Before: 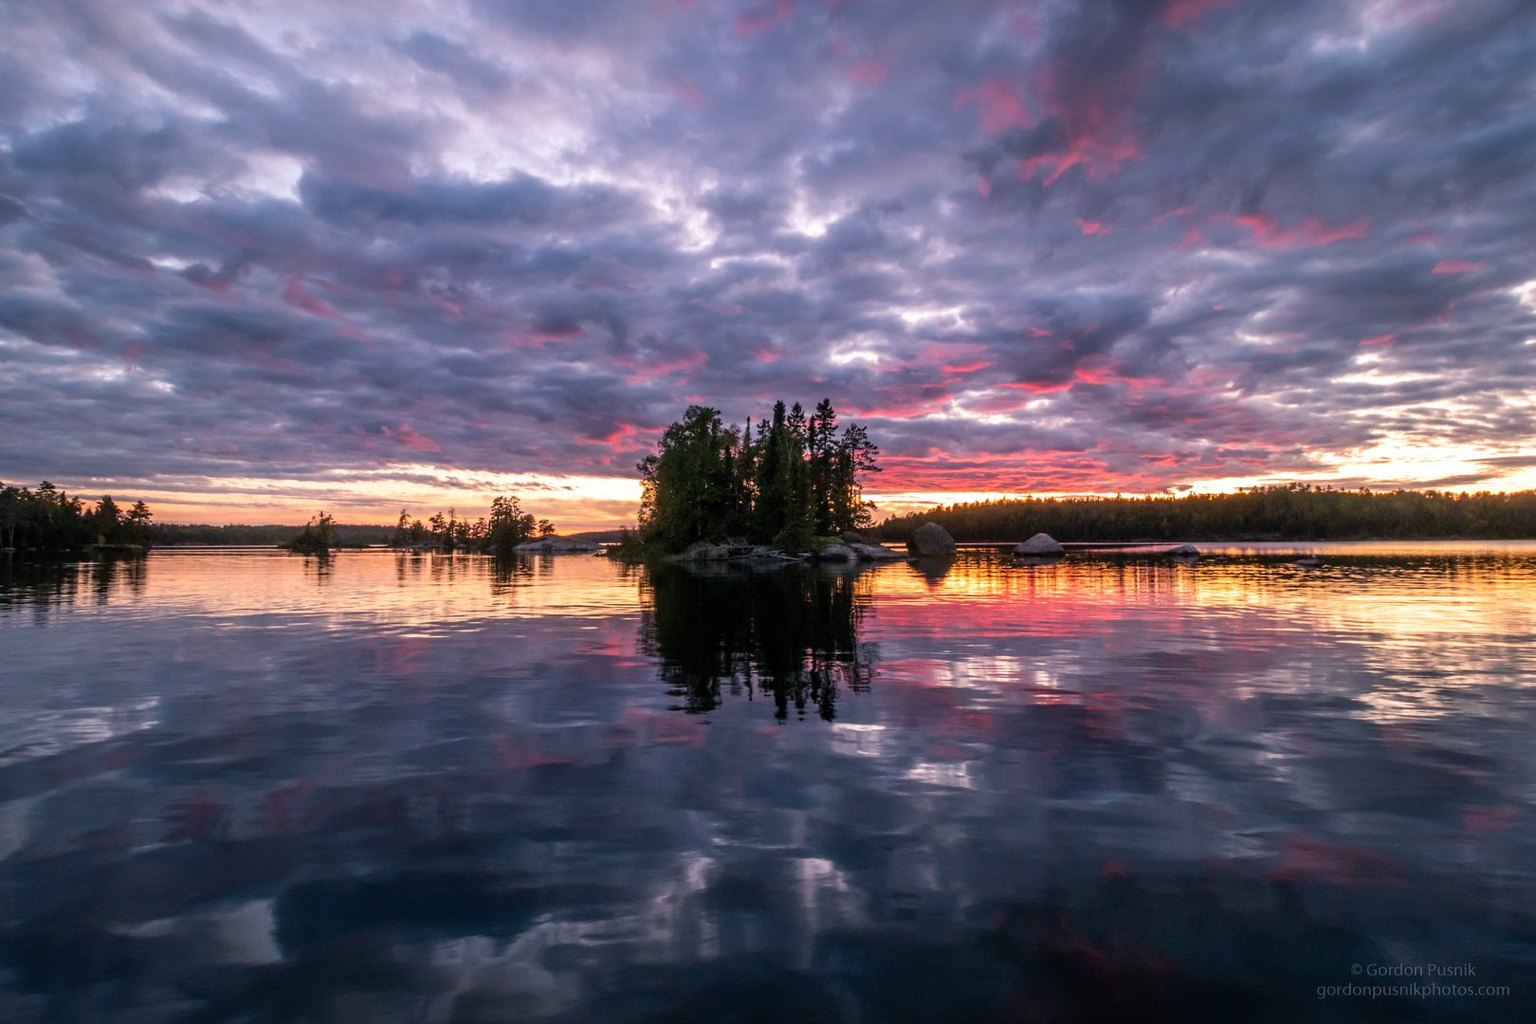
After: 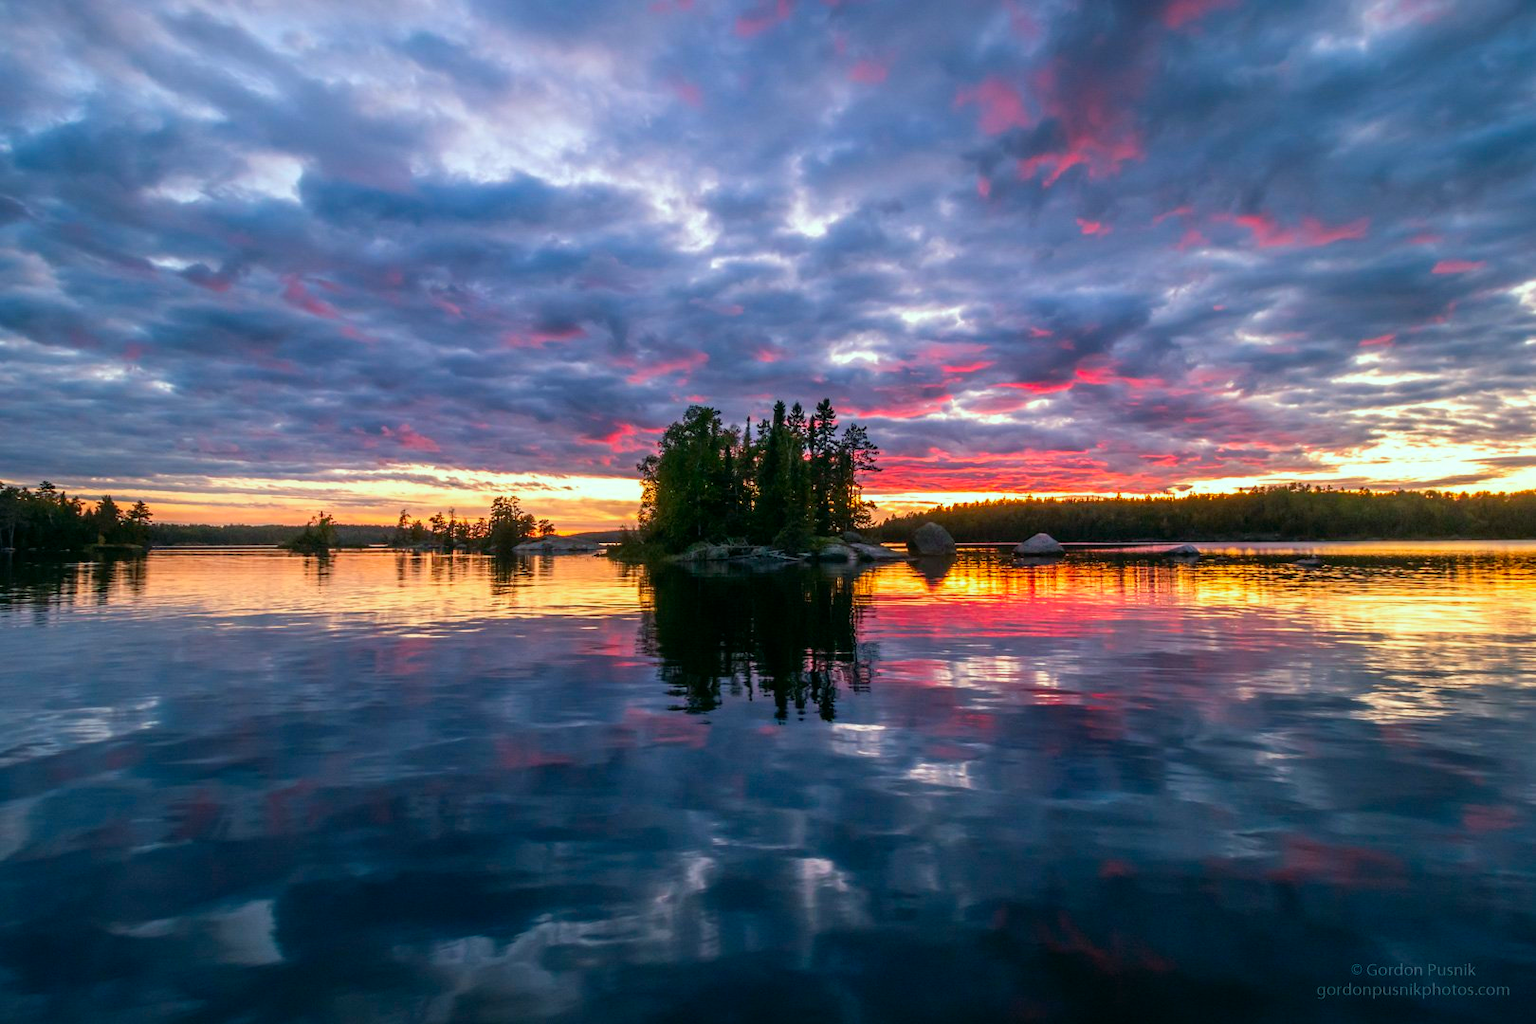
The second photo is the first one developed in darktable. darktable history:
color correction: highlights a* -7.59, highlights b* 1.38, shadows a* -3.21, saturation 1.45
